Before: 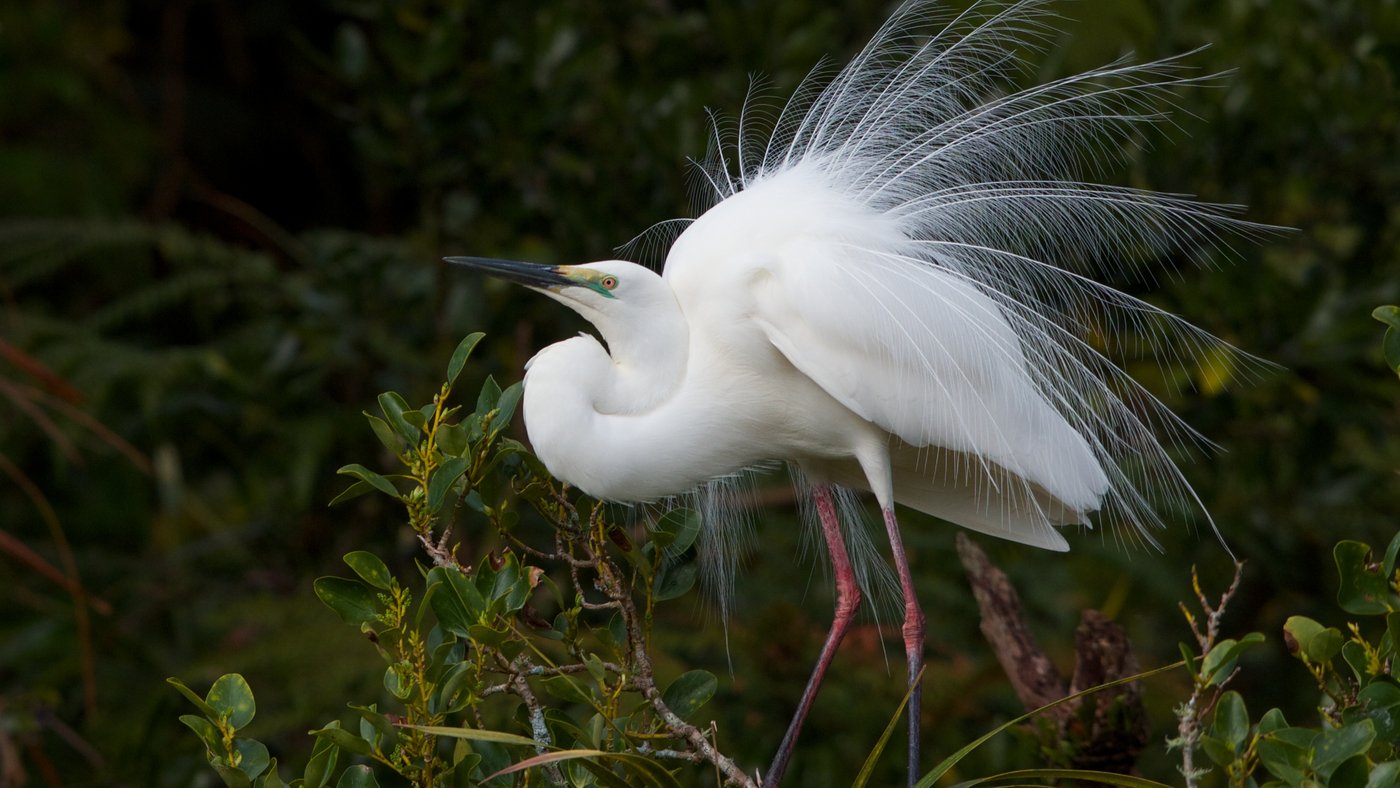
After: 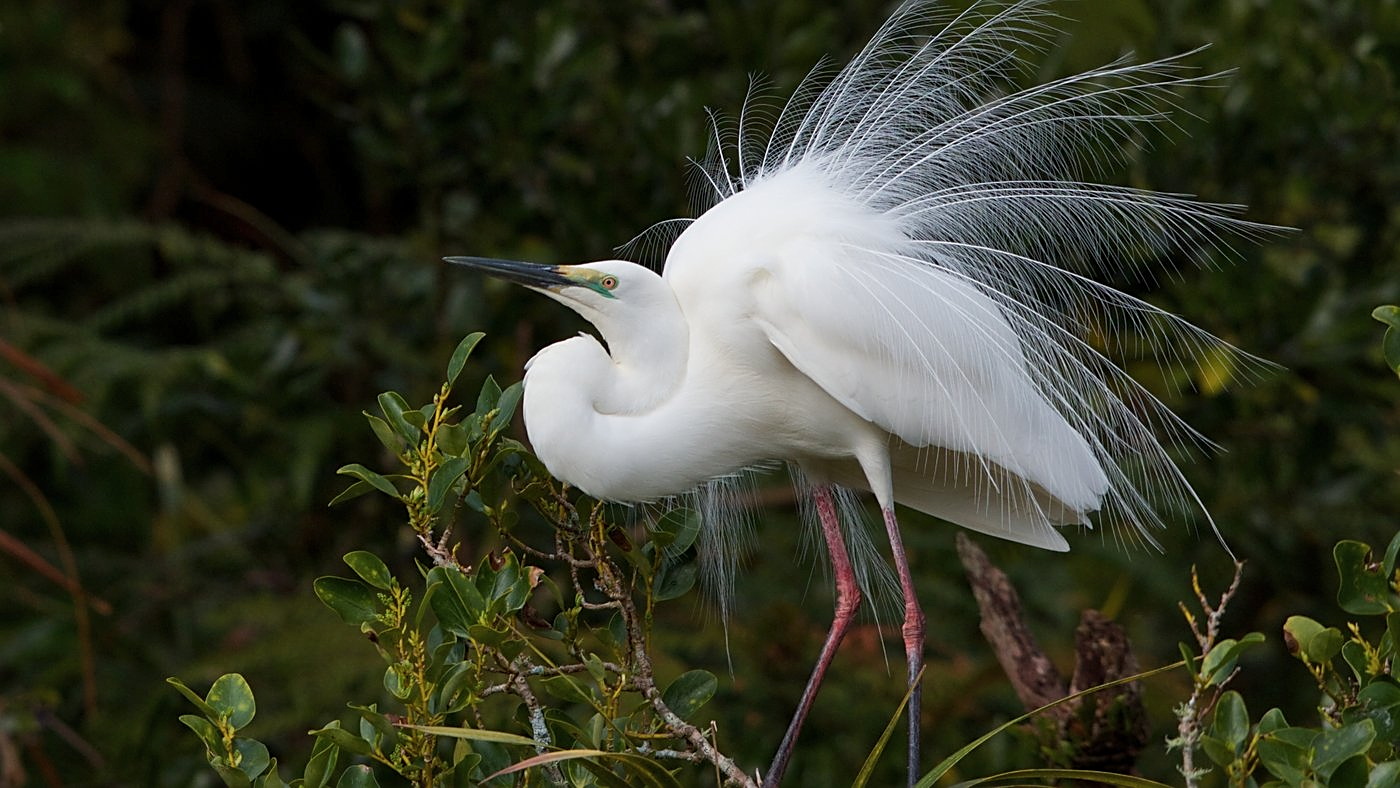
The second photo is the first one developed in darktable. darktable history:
sharpen: on, module defaults
shadows and highlights: shadows 30.63, highlights -63.22, shadows color adjustment 98%, highlights color adjustment 58.61%, soften with gaussian
